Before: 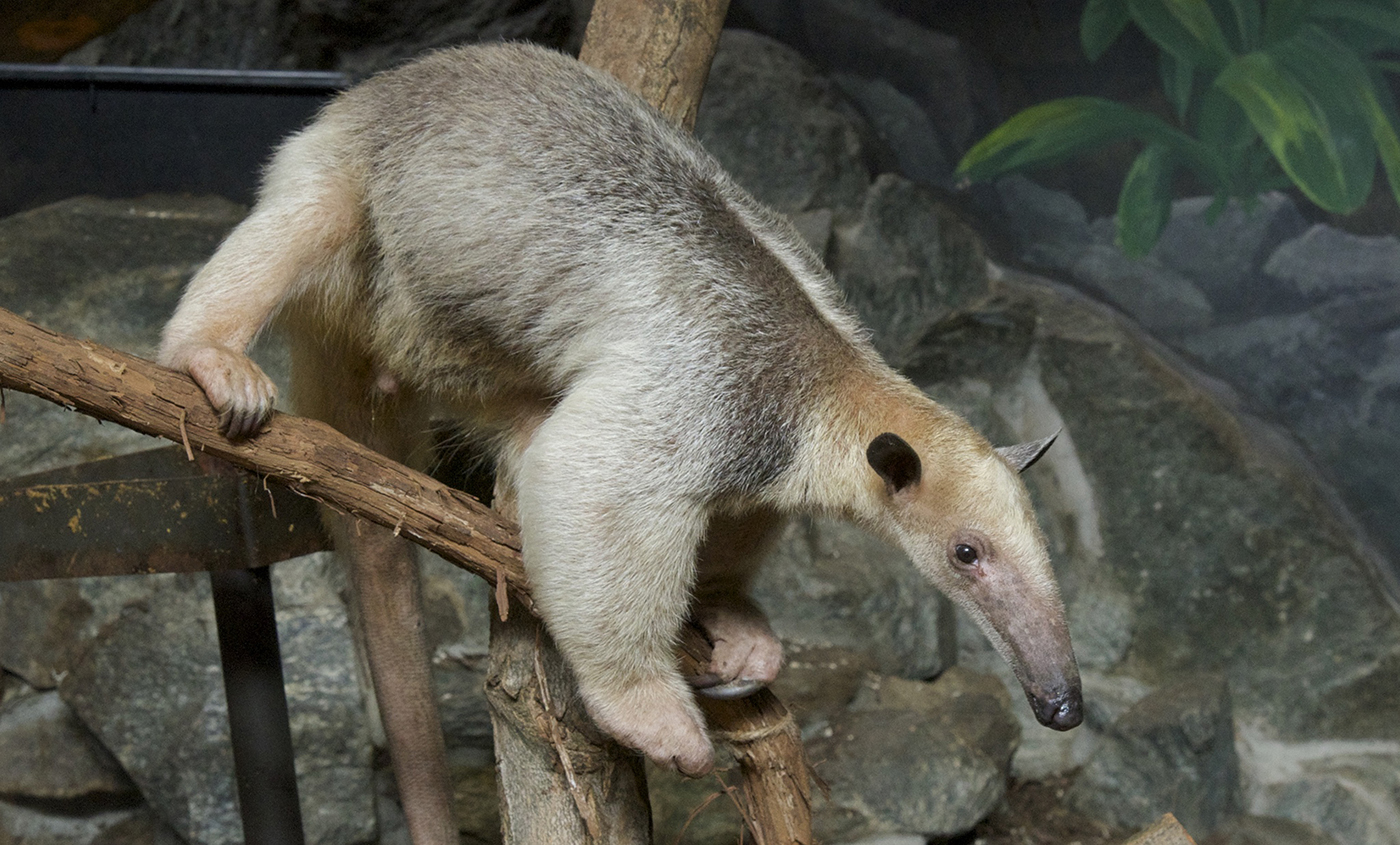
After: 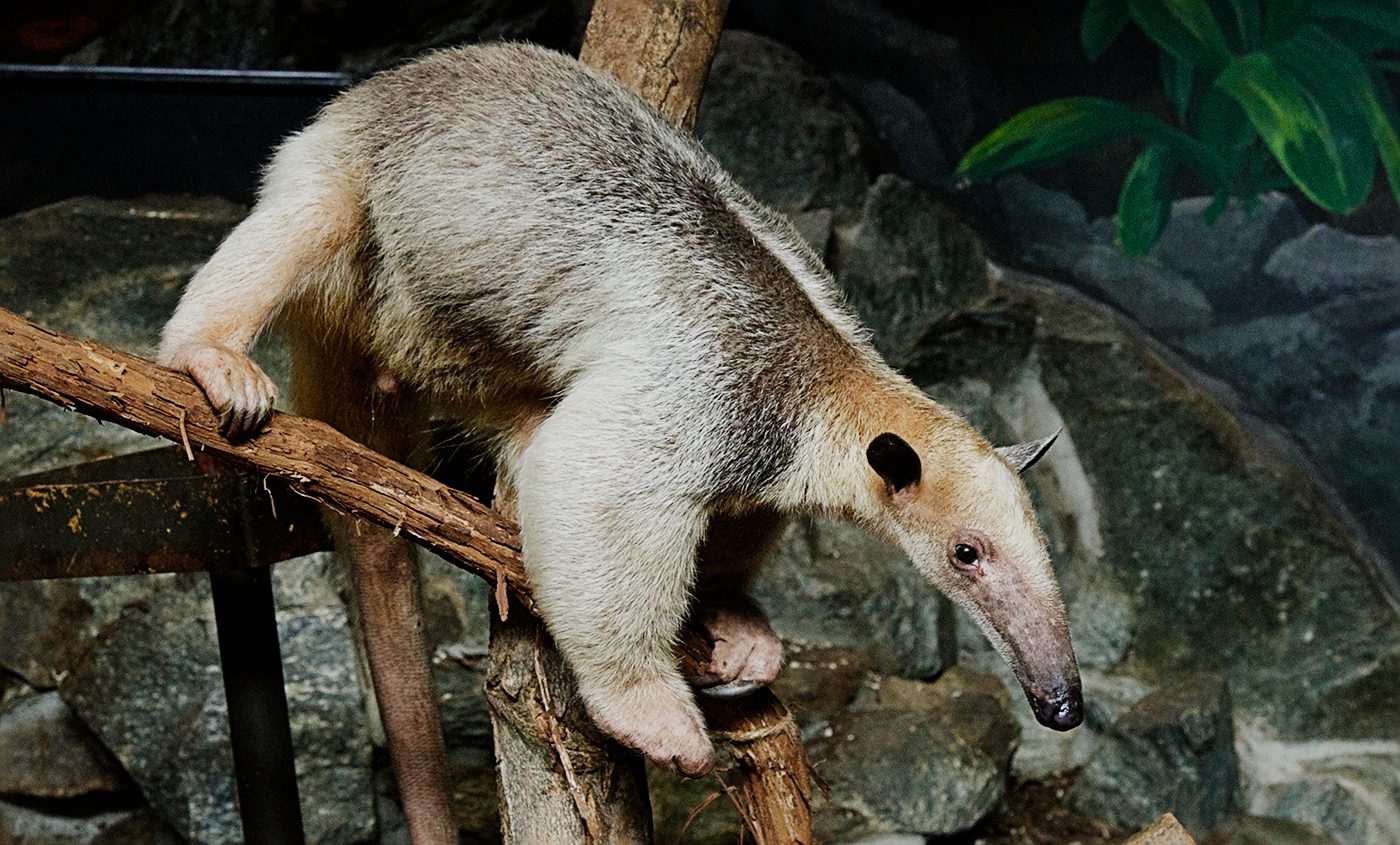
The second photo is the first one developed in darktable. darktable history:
sigmoid: contrast 1.8, skew -0.2, preserve hue 0%, red attenuation 0.1, red rotation 0.035, green attenuation 0.1, green rotation -0.017, blue attenuation 0.15, blue rotation -0.052, base primaries Rec2020
sharpen: radius 3.119
